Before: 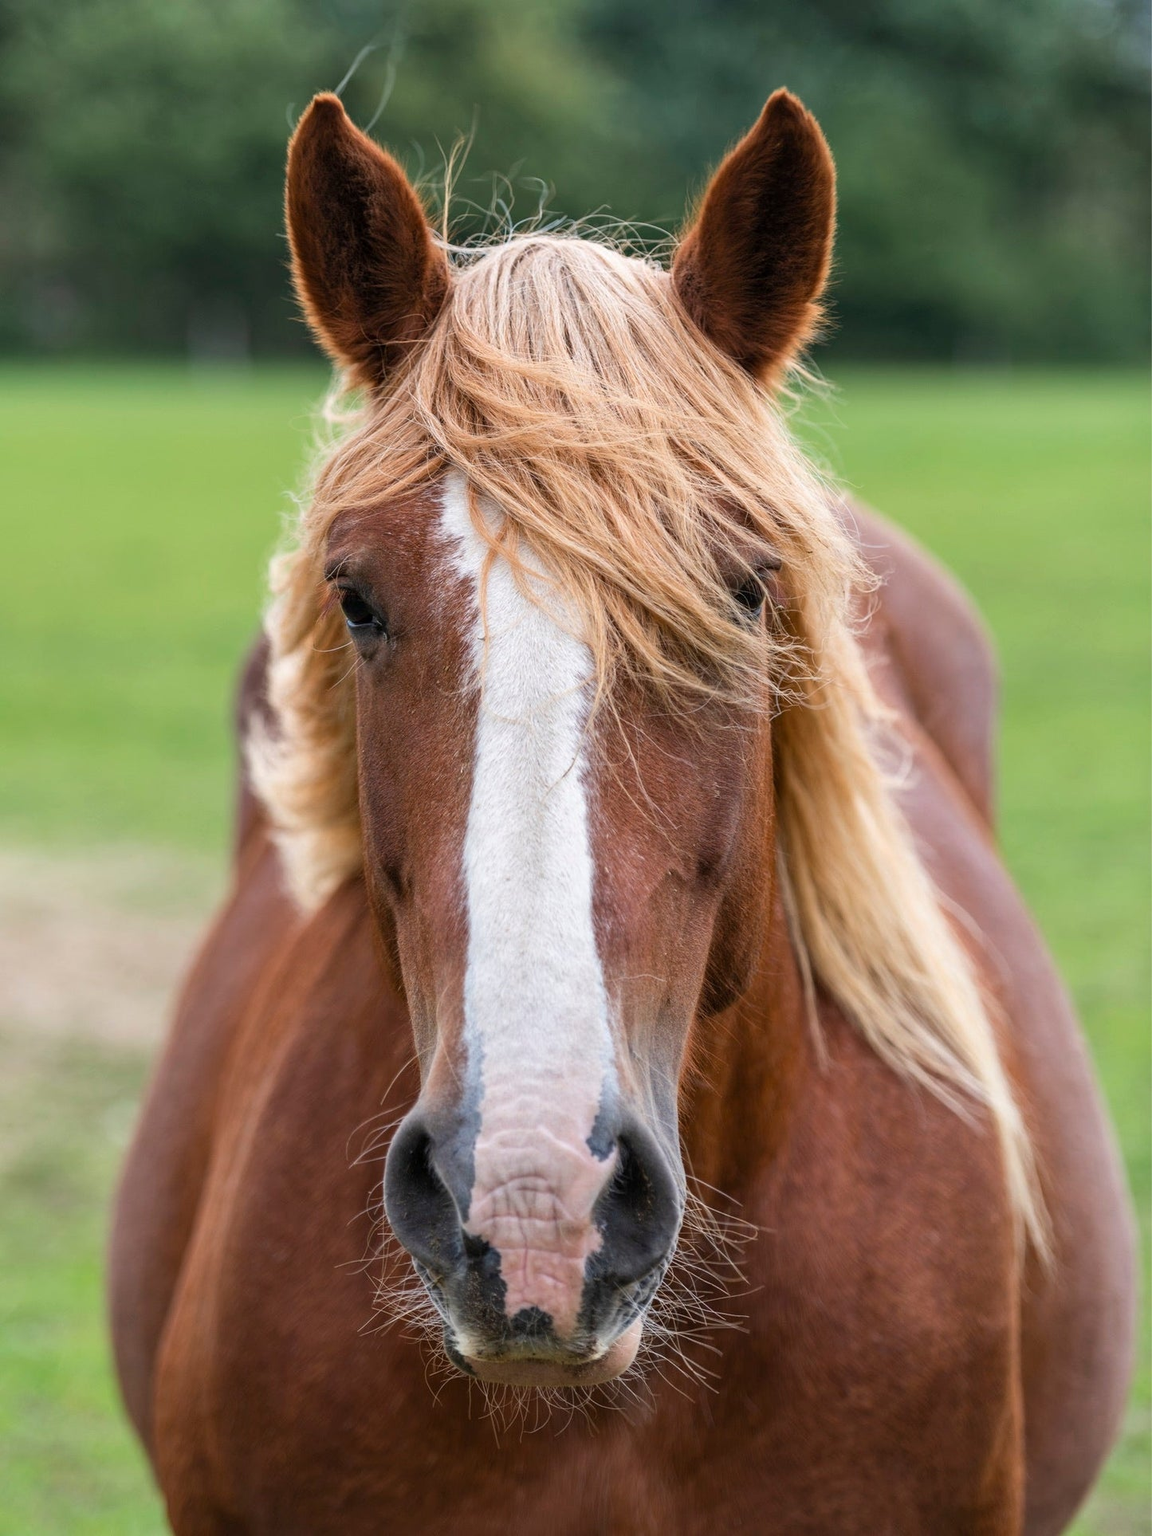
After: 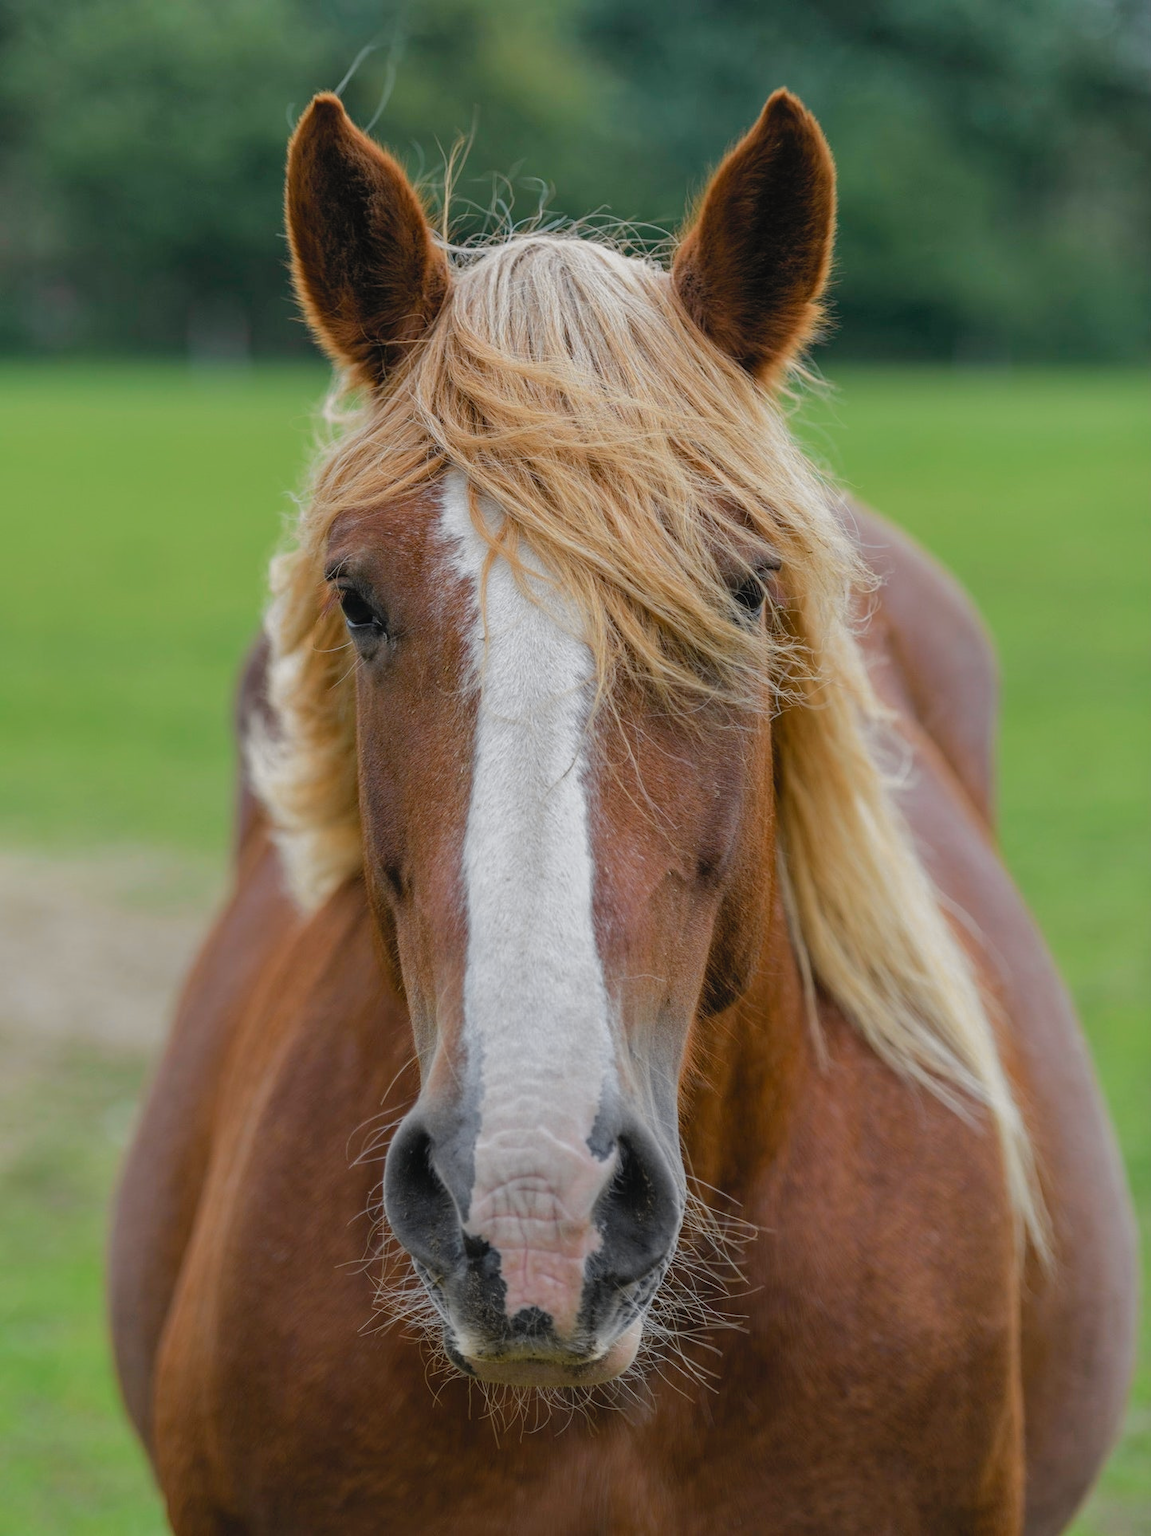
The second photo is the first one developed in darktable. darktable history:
contrast brightness saturation: contrast -0.11
base curve: curves: ch0 [(0, 0) (0.841, 0.609) (1, 1)]
tone curve: curves: ch0 [(0, 0) (0.048, 0.024) (0.099, 0.082) (0.227, 0.255) (0.407, 0.482) (0.543, 0.634) (0.719, 0.77) (0.837, 0.843) (1, 0.906)]; ch1 [(0, 0) (0.3, 0.268) (0.404, 0.374) (0.475, 0.463) (0.501, 0.499) (0.514, 0.502) (0.551, 0.541) (0.643, 0.648) (0.682, 0.674) (0.802, 0.812) (1, 1)]; ch2 [(0, 0) (0.259, 0.207) (0.323, 0.311) (0.364, 0.368) (0.442, 0.461) (0.498, 0.498) (0.531, 0.528) (0.581, 0.602) (0.629, 0.659) (0.768, 0.728) (1, 1)], color space Lab, independent channels, preserve colors none
